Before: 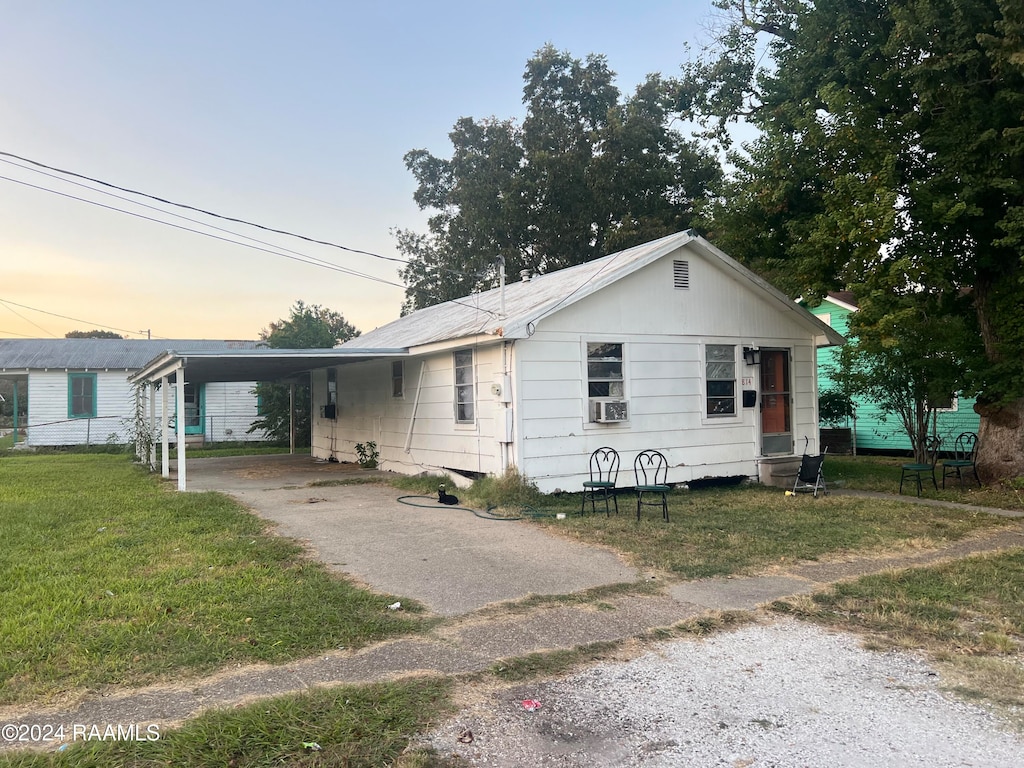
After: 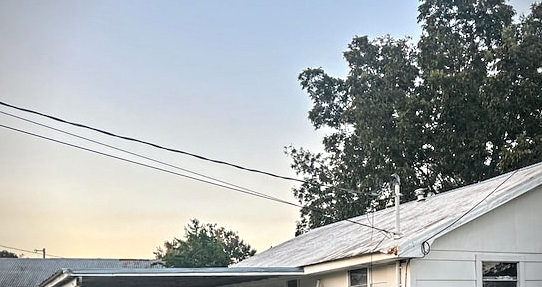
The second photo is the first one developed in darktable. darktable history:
vignetting: on, module defaults
crop: left 10.346%, top 10.551%, right 36.629%, bottom 52.017%
contrast equalizer: octaves 7, y [[0.5, 0.542, 0.583, 0.625, 0.667, 0.708], [0.5 ×6], [0.5 ×6], [0 ×6], [0 ×6]]
